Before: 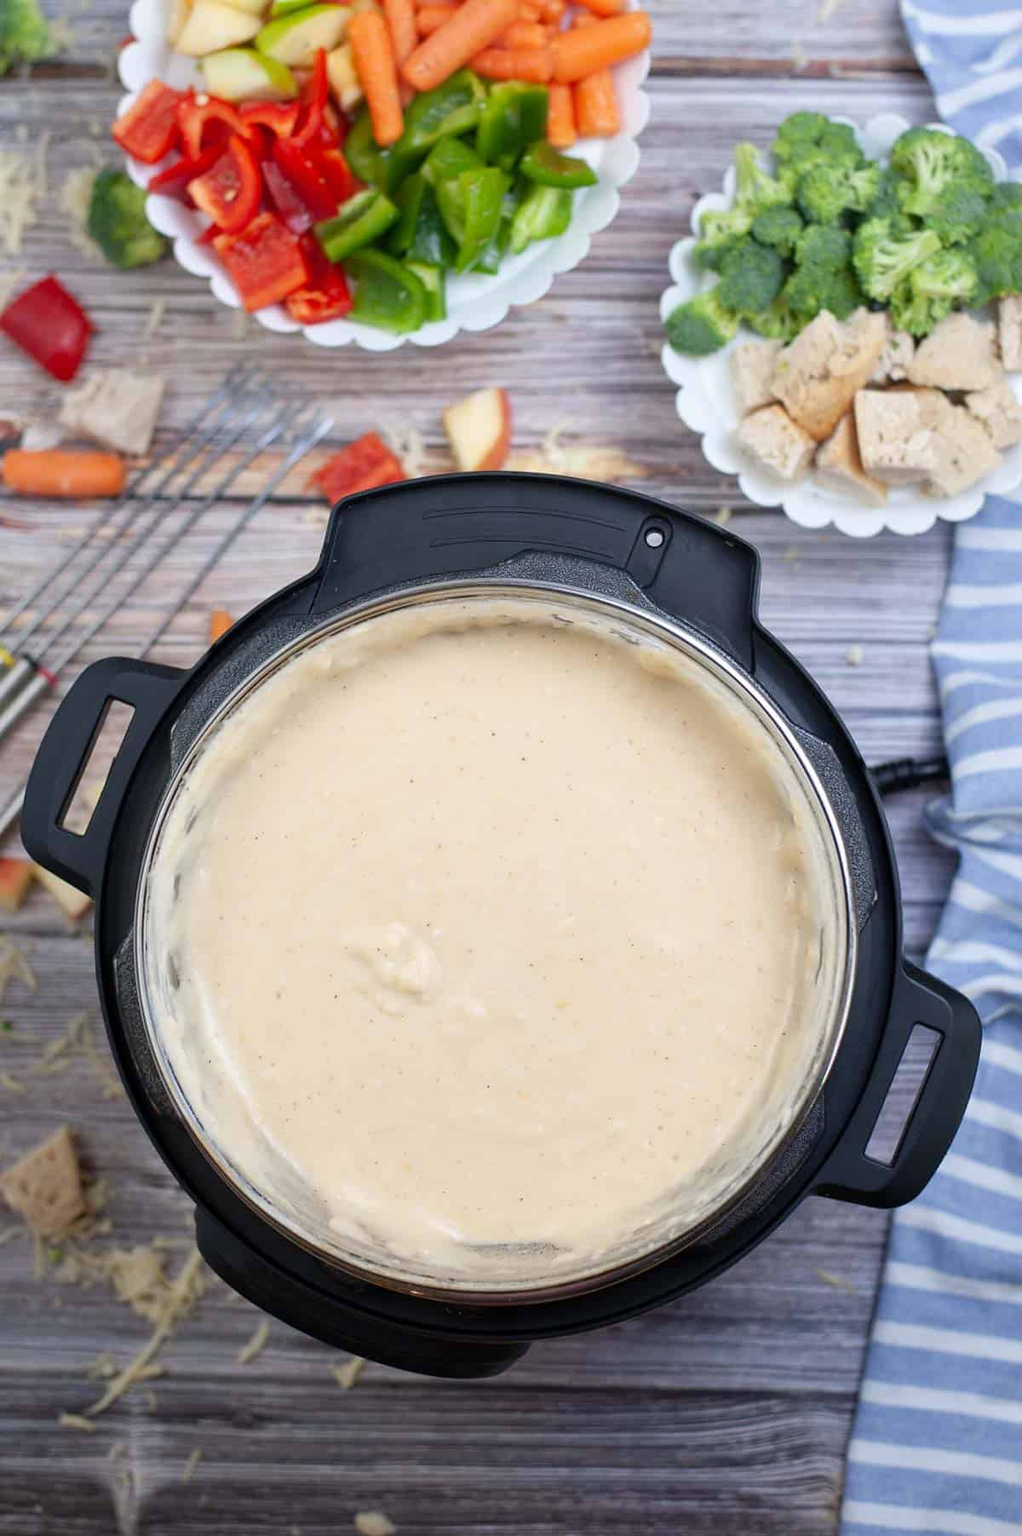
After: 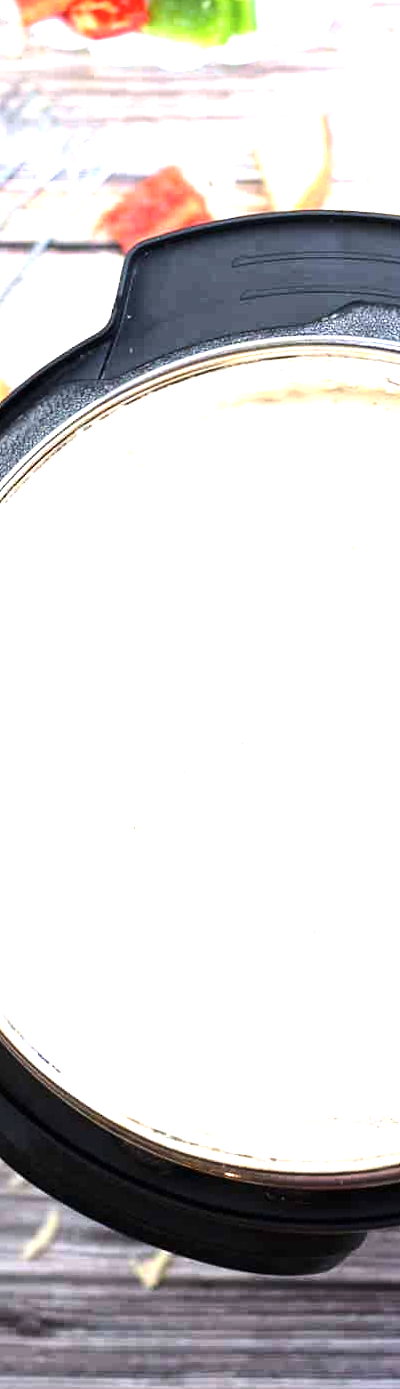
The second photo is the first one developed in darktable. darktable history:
contrast brightness saturation: saturation -0.05
crop and rotate: left 21.77%, top 18.528%, right 44.676%, bottom 2.997%
rotate and perspective: rotation -0.45°, automatic cropping original format, crop left 0.008, crop right 0.992, crop top 0.012, crop bottom 0.988
exposure: black level correction 0, exposure 1.198 EV, compensate exposure bias true, compensate highlight preservation false
tone equalizer: -8 EV -0.75 EV, -7 EV -0.7 EV, -6 EV -0.6 EV, -5 EV -0.4 EV, -3 EV 0.4 EV, -2 EV 0.6 EV, -1 EV 0.7 EV, +0 EV 0.75 EV, edges refinement/feathering 500, mask exposure compensation -1.57 EV, preserve details no
color balance: input saturation 99%
